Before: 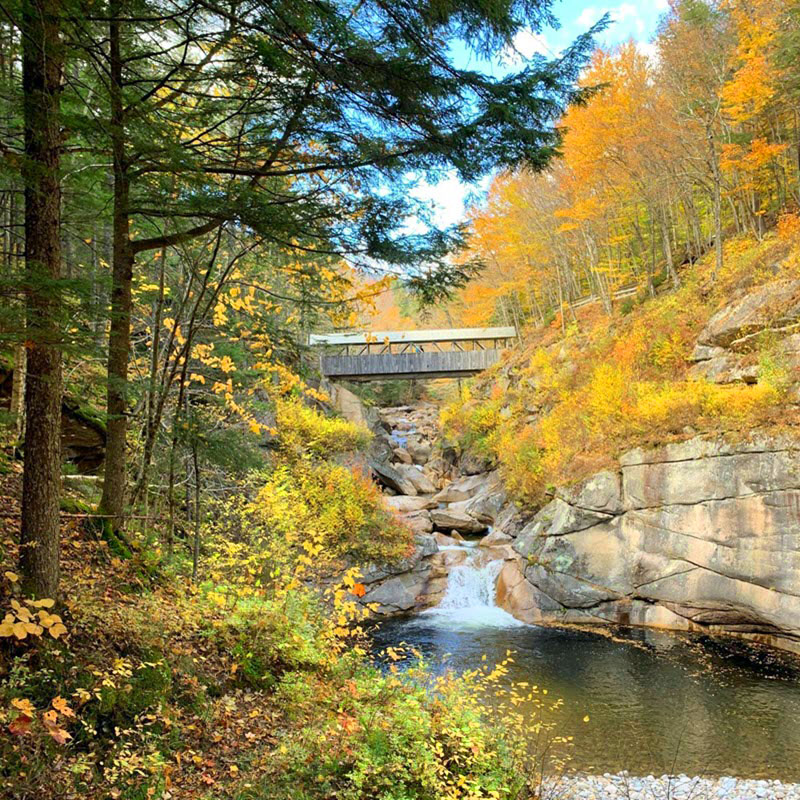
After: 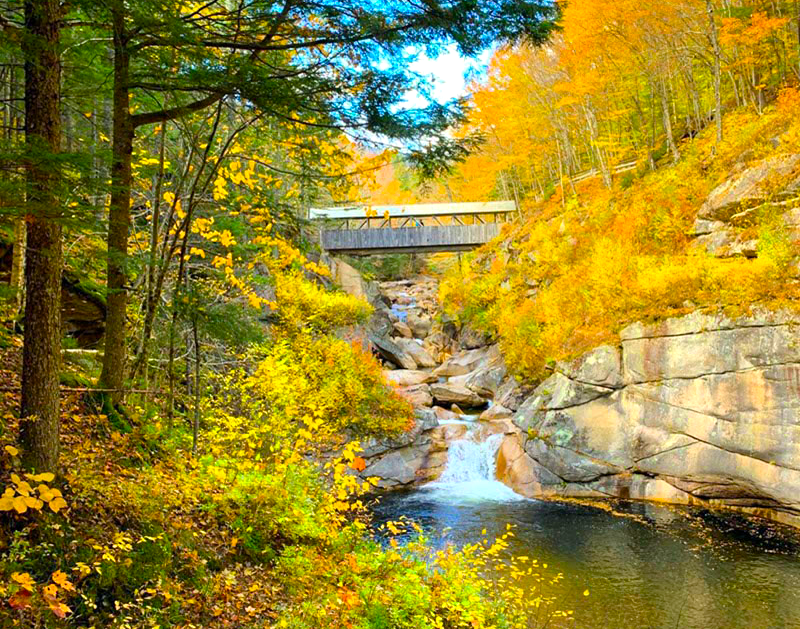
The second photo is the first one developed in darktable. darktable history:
crop and rotate: top 15.774%, bottom 5.506%
color balance rgb: linear chroma grading › global chroma 15%, perceptual saturation grading › global saturation 30%
exposure: exposure 0.207 EV, compensate highlight preservation false
